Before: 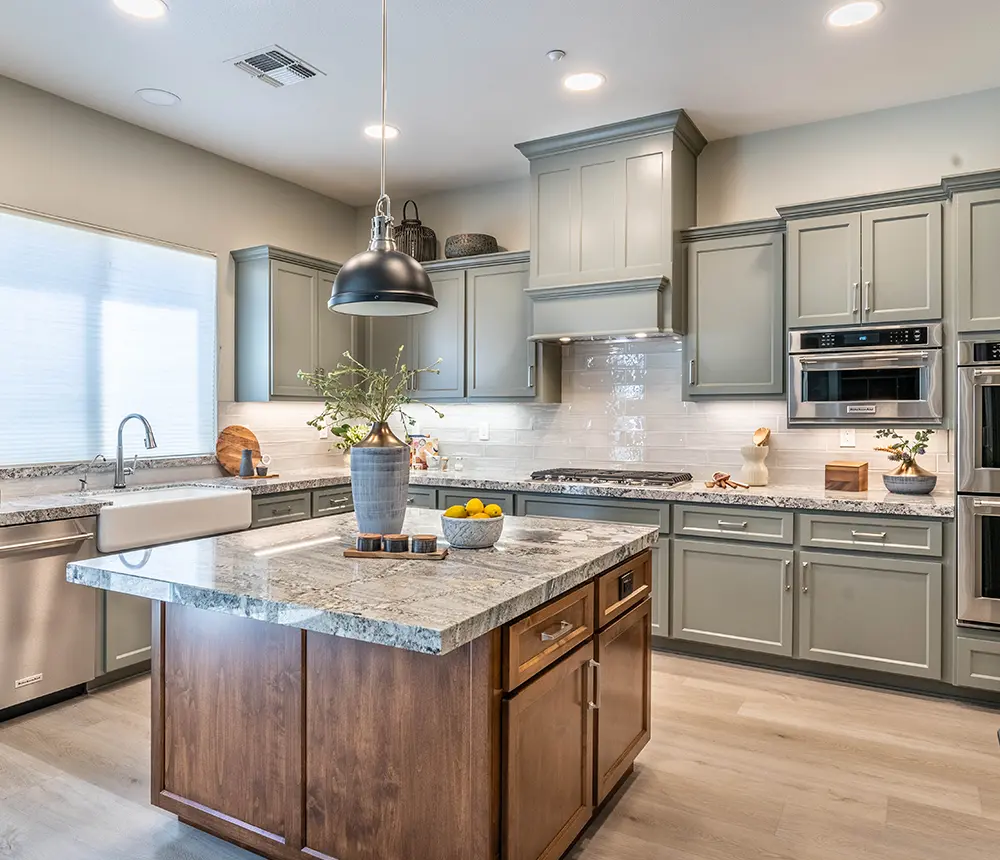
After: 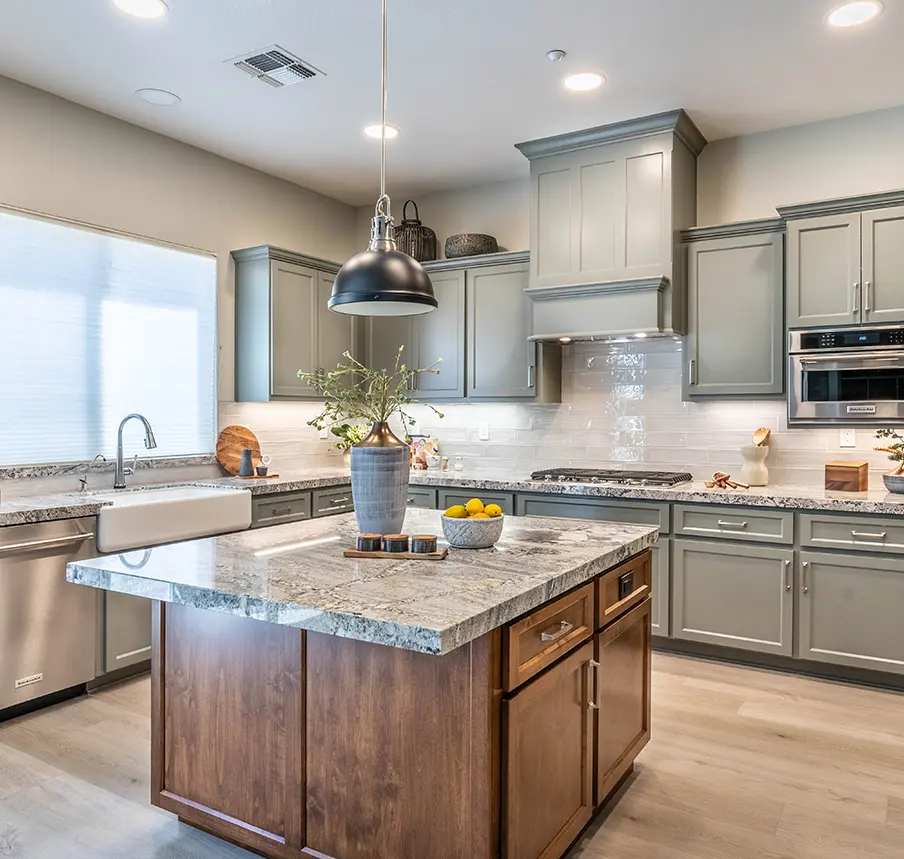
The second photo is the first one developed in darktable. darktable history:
local contrast: mode bilateral grid, contrast 20, coarseness 49, detail 102%, midtone range 0.2
crop: right 9.52%, bottom 0.026%
